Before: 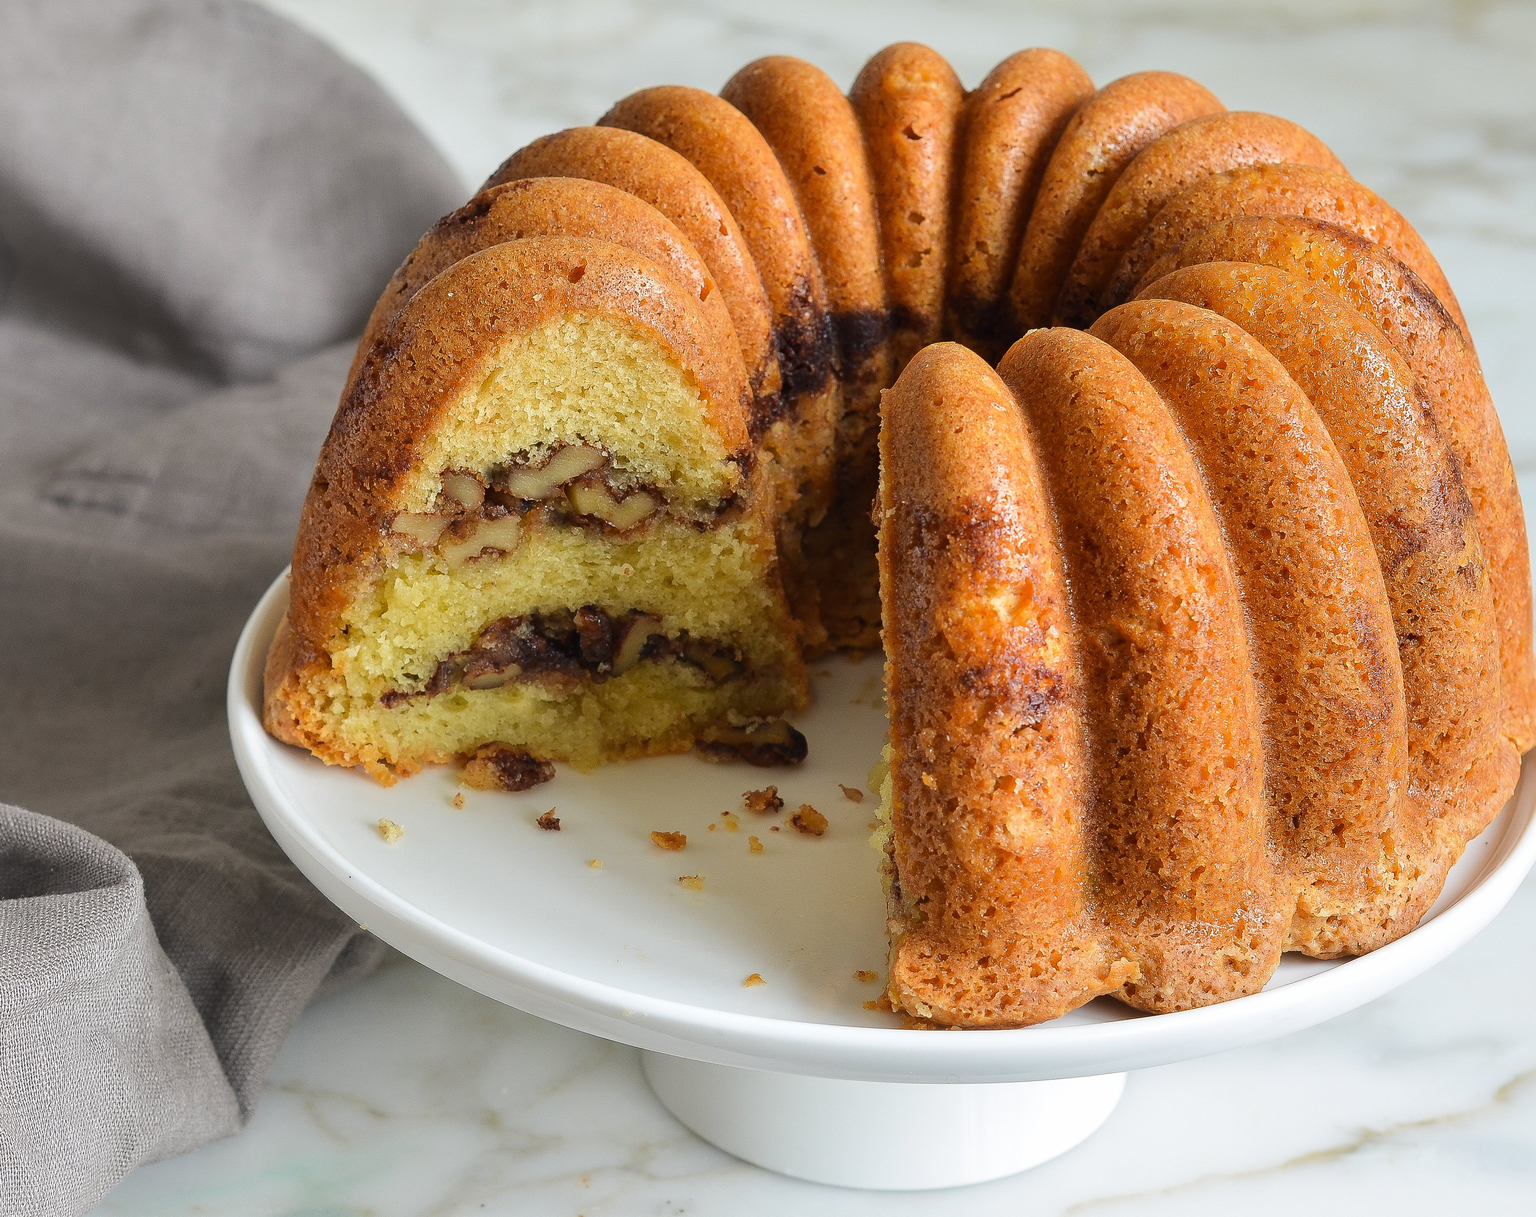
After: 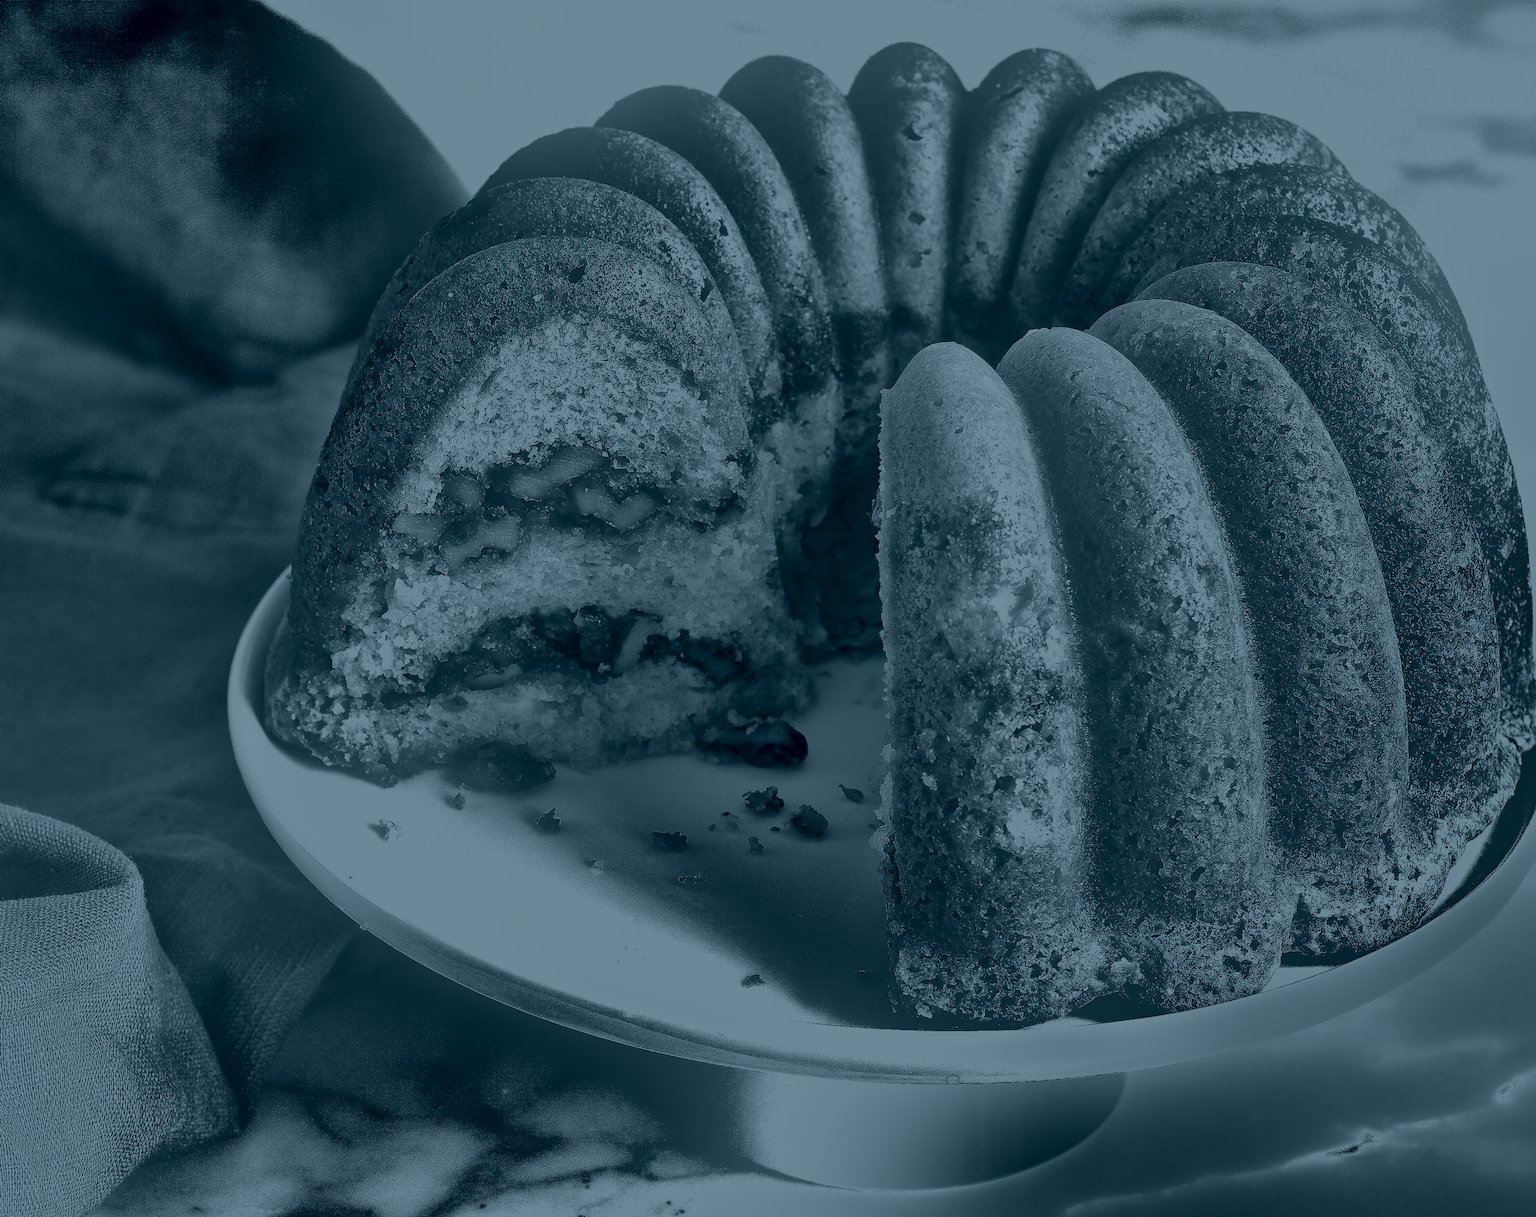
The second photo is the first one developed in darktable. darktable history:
exposure: black level correction 0, exposure 1.1 EV, compensate exposure bias true, compensate highlight preservation false
white balance: red 0.98, blue 1.034
tone curve: curves: ch0 [(0, 0) (0.037, 0.011) (0.131, 0.108) (0.279, 0.279) (0.476, 0.554) (0.617, 0.693) (0.704, 0.77) (0.813, 0.852) (0.916, 0.924) (1, 0.993)]; ch1 [(0, 0) (0.318, 0.278) (0.444, 0.427) (0.493, 0.492) (0.508, 0.502) (0.534, 0.531) (0.562, 0.571) (0.626, 0.667) (0.746, 0.764) (1, 1)]; ch2 [(0, 0) (0.316, 0.292) (0.381, 0.37) (0.423, 0.448) (0.476, 0.492) (0.502, 0.498) (0.522, 0.518) (0.533, 0.532) (0.586, 0.631) (0.634, 0.663) (0.7, 0.7) (0.861, 0.808) (1, 0.951)], color space Lab, independent channels, preserve colors none
bloom: size 40%
shadows and highlights: radius 123.98, shadows 100, white point adjustment -3, highlights -100, highlights color adjustment 89.84%, soften with gaussian
colorize: hue 194.4°, saturation 29%, source mix 61.75%, lightness 3.98%, version 1
color balance rgb: perceptual saturation grading › global saturation 20%, global vibrance 20%
